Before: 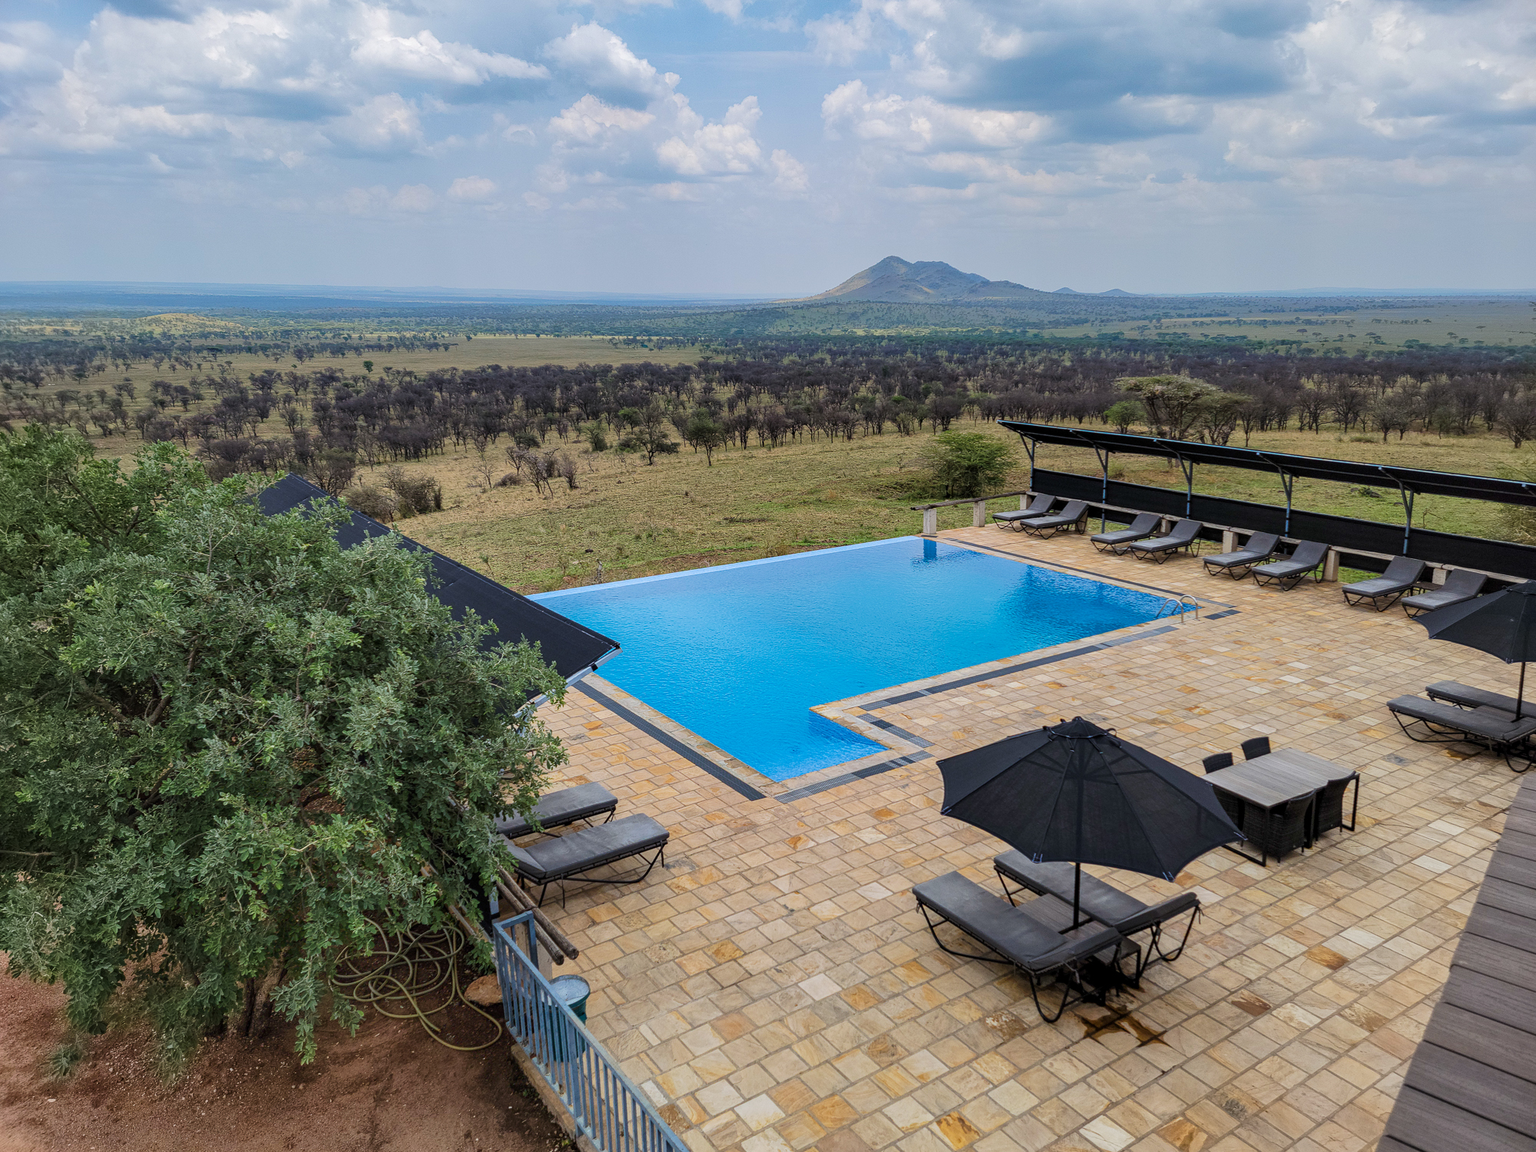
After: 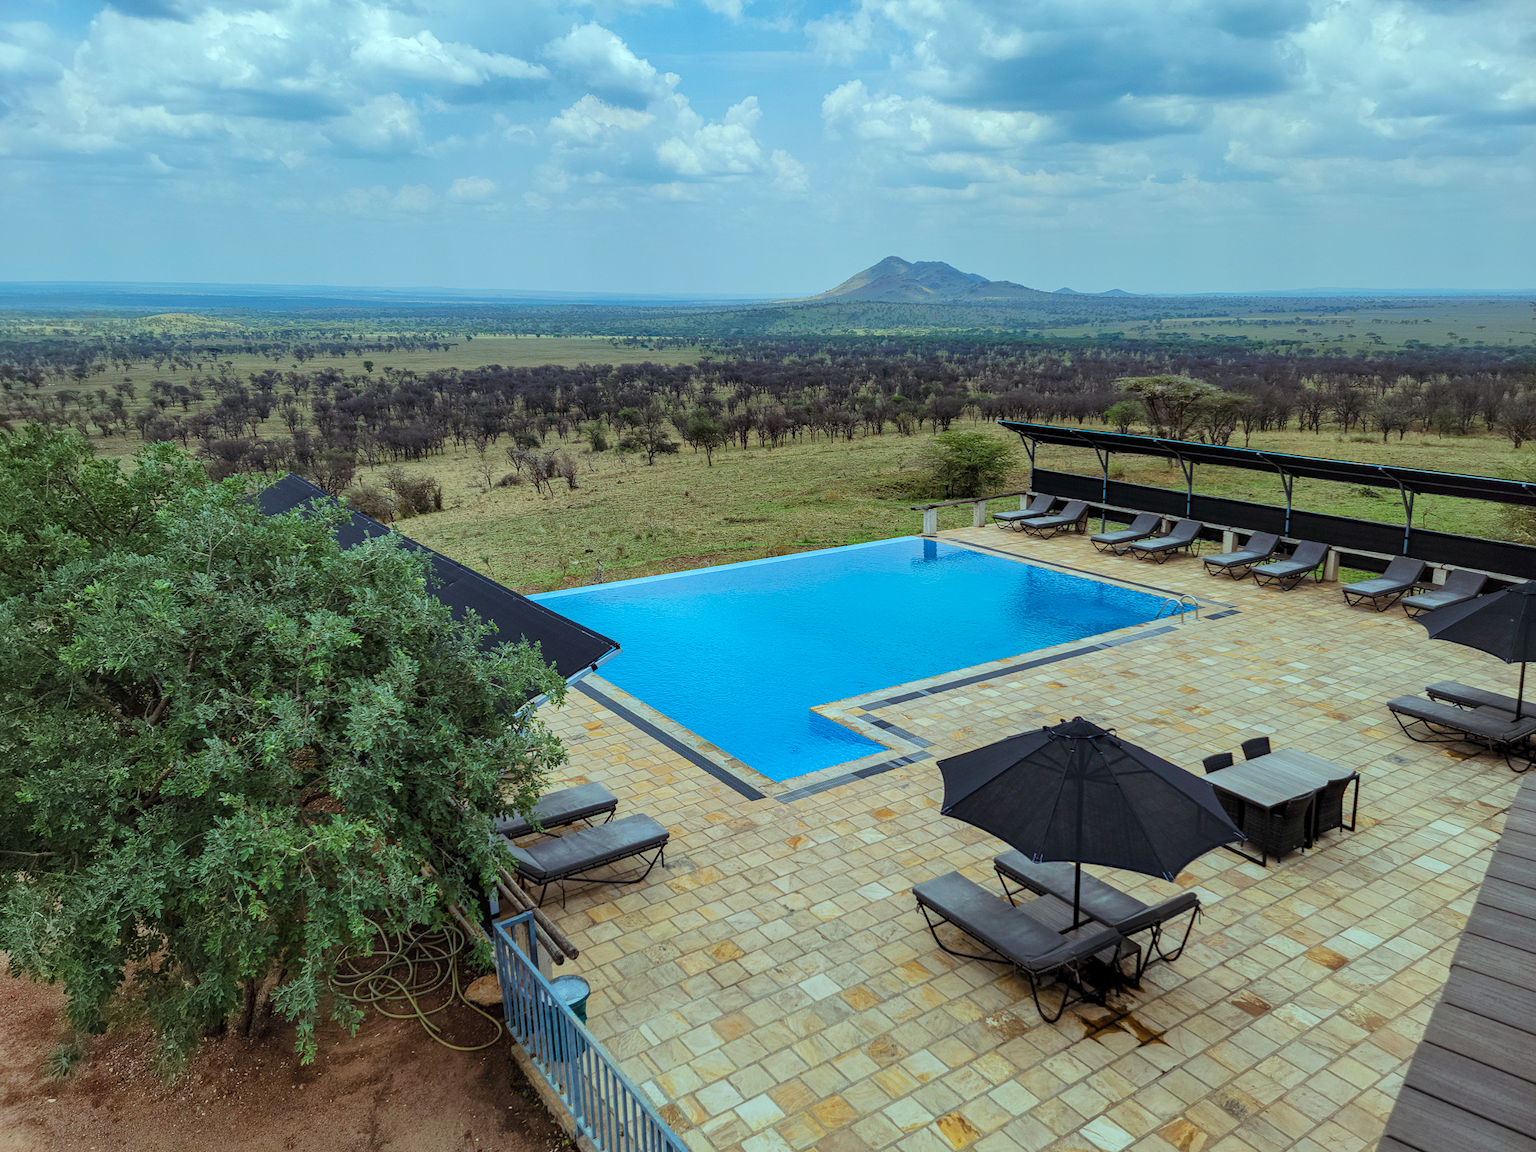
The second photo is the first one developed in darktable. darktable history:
color balance rgb: highlights gain › chroma 4.025%, highlights gain › hue 198.72°, perceptual saturation grading › global saturation 6.327%
